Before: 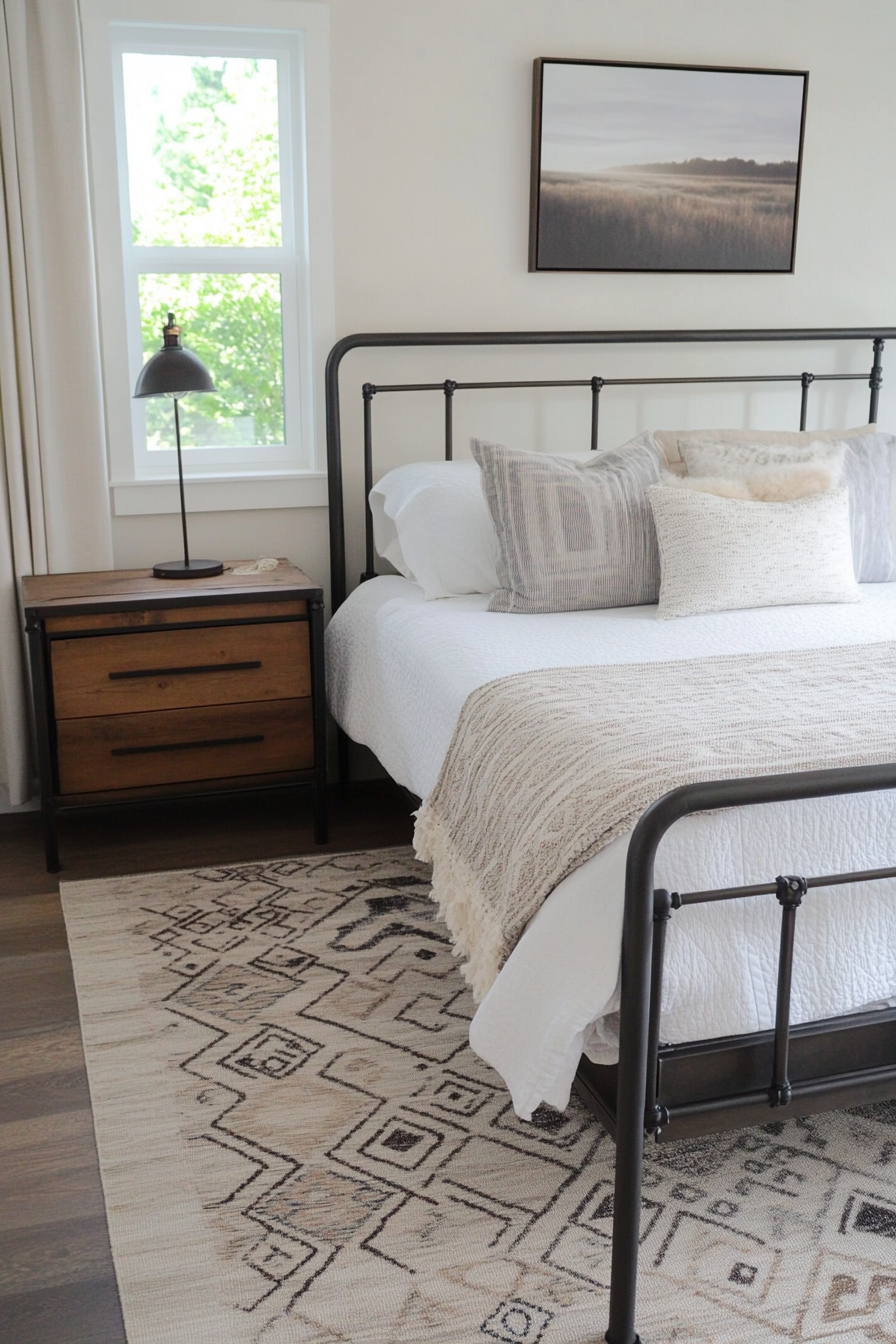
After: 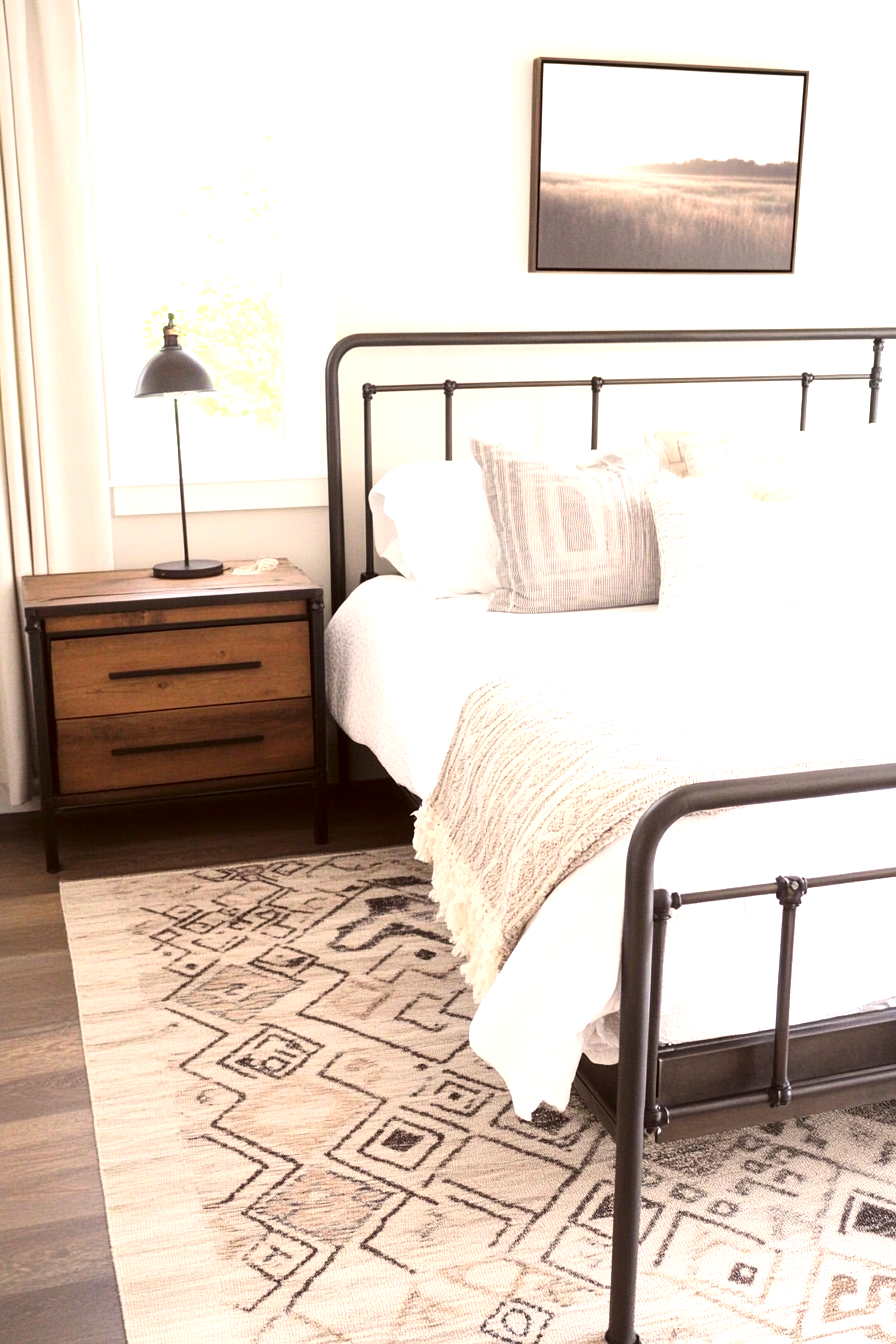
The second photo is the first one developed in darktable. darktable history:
tone equalizer: -8 EV -0.393 EV, -7 EV -0.409 EV, -6 EV -0.298 EV, -5 EV -0.234 EV, -3 EV 0.241 EV, -2 EV 0.313 EV, -1 EV 0.414 EV, +0 EV 0.415 EV
exposure: black level correction 0.001, exposure 0.955 EV, compensate highlight preservation false
color correction: highlights a* 6.48, highlights b* 8.27, shadows a* 6.17, shadows b* 6.89, saturation 0.931
